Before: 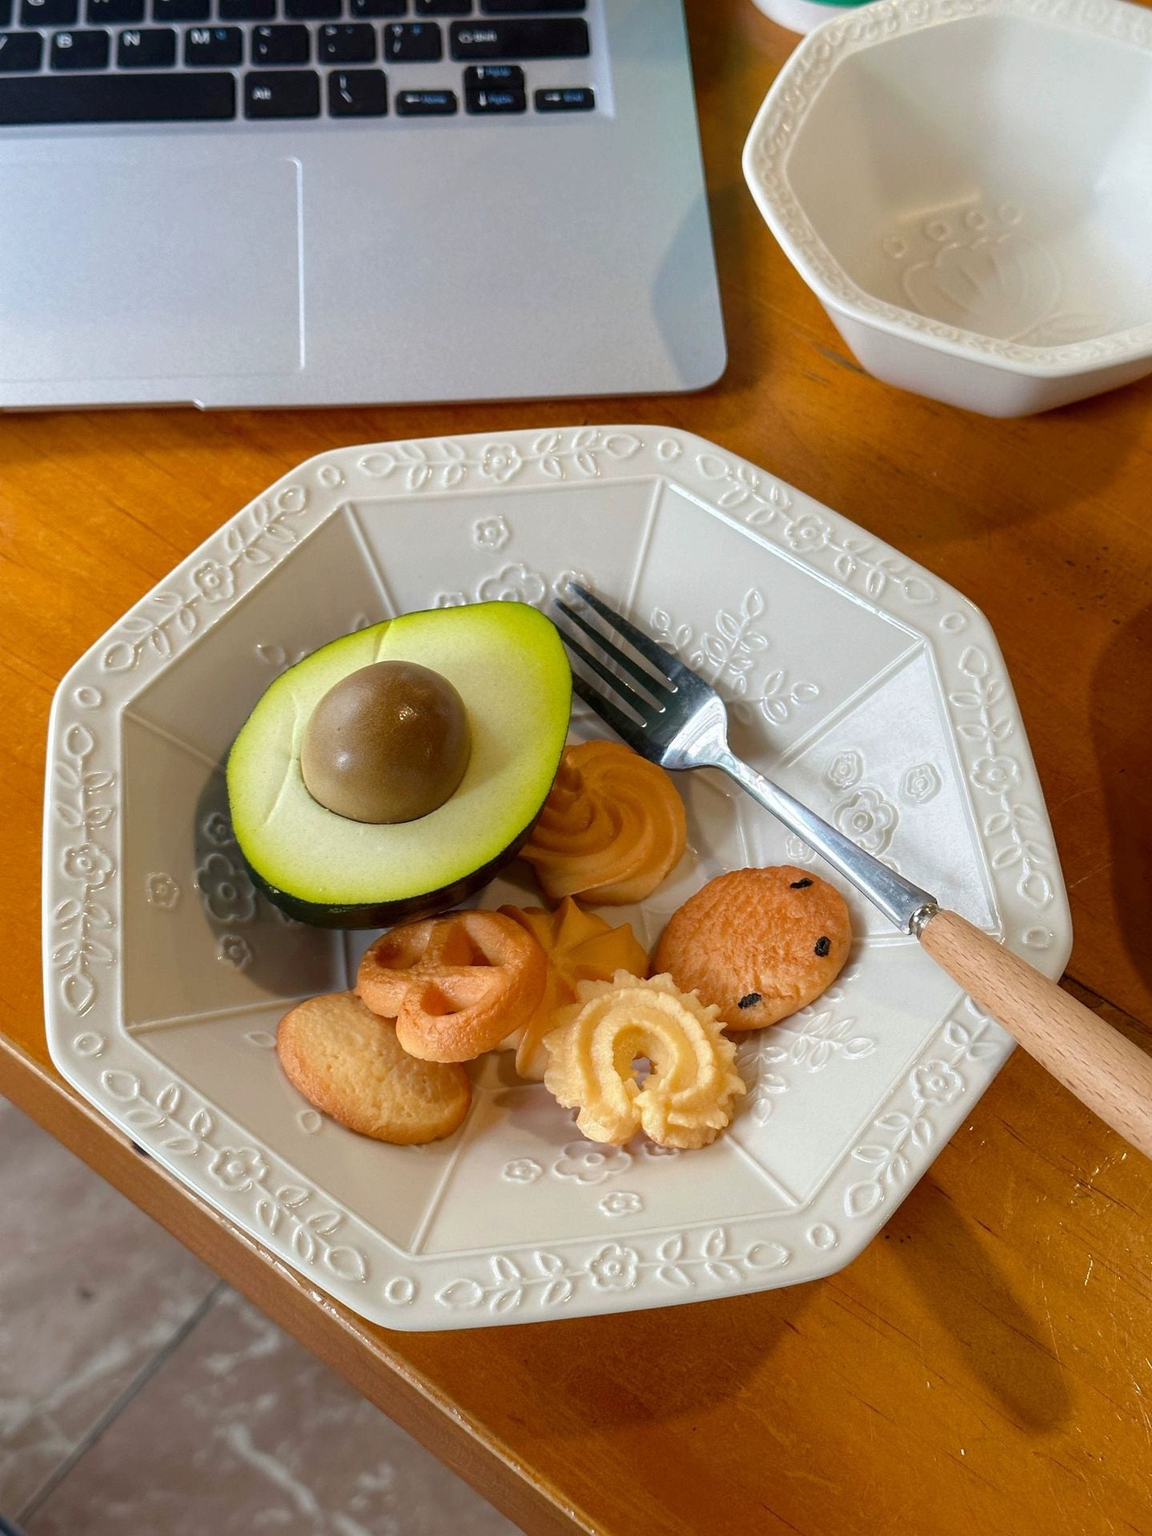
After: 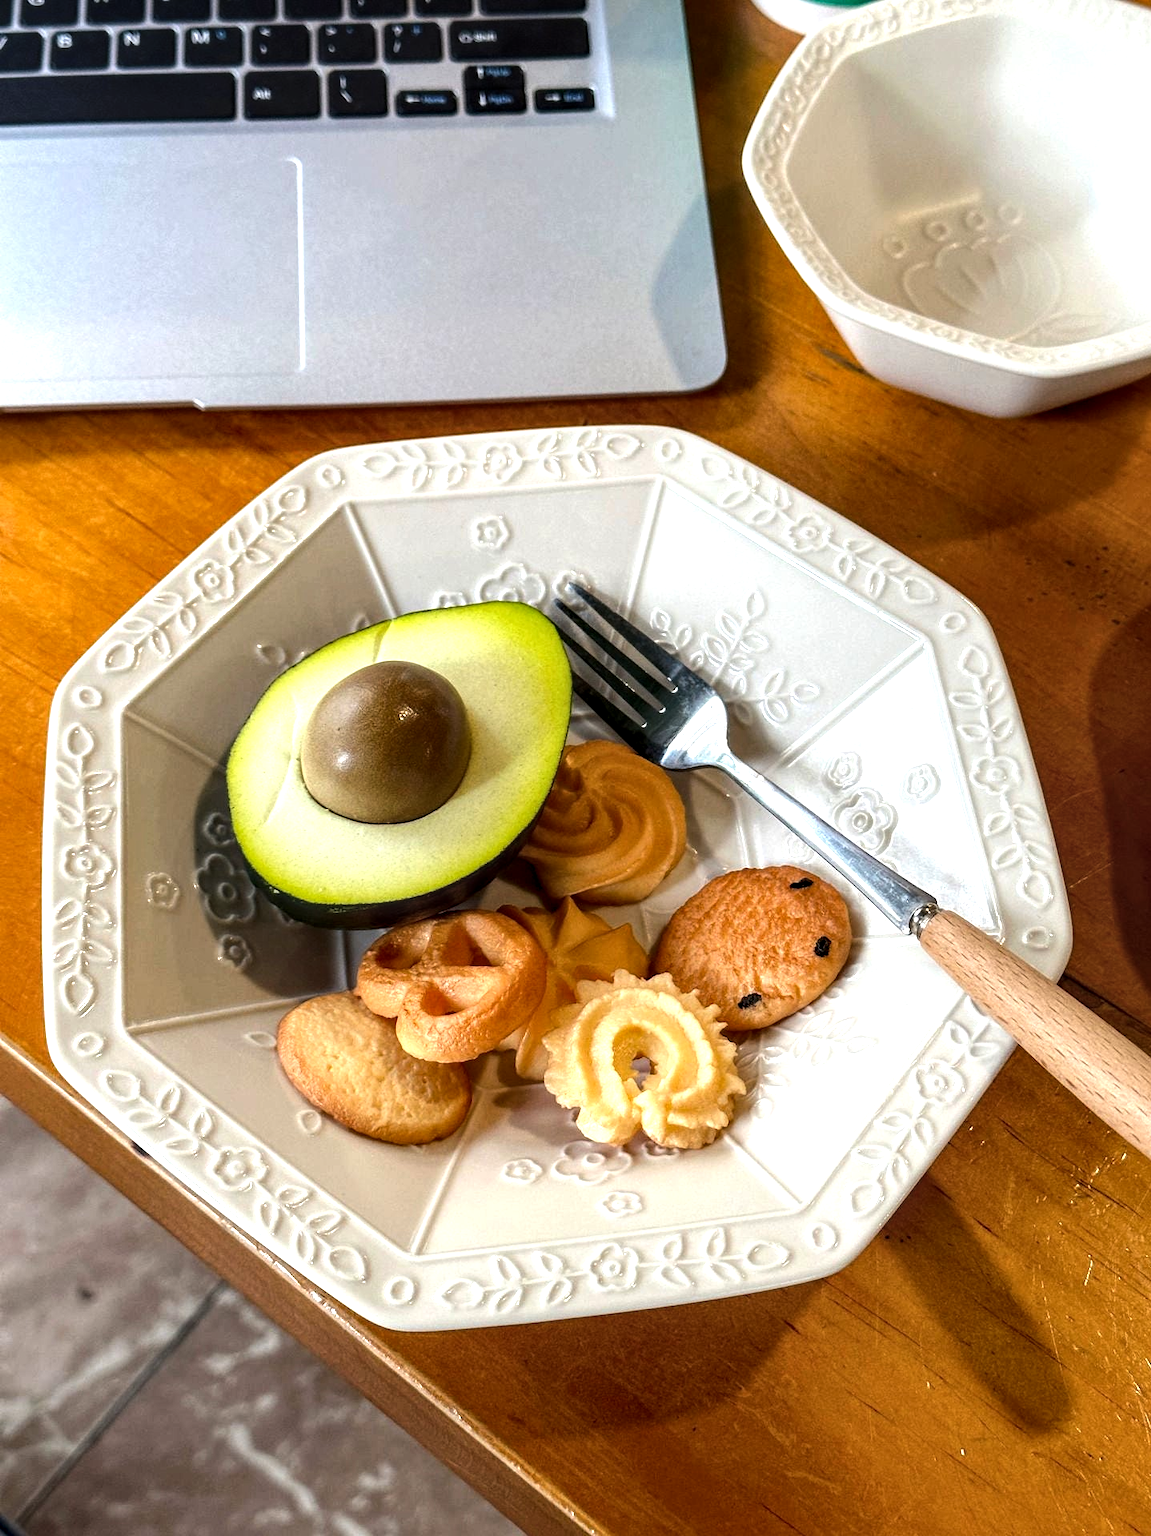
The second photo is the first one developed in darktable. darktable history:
tone equalizer: -8 EV -0.75 EV, -7 EV -0.7 EV, -6 EV -0.6 EV, -5 EV -0.4 EV, -3 EV 0.4 EV, -2 EV 0.6 EV, -1 EV 0.7 EV, +0 EV 0.75 EV, edges refinement/feathering 500, mask exposure compensation -1.57 EV, preserve details no
local contrast: detail 142%
